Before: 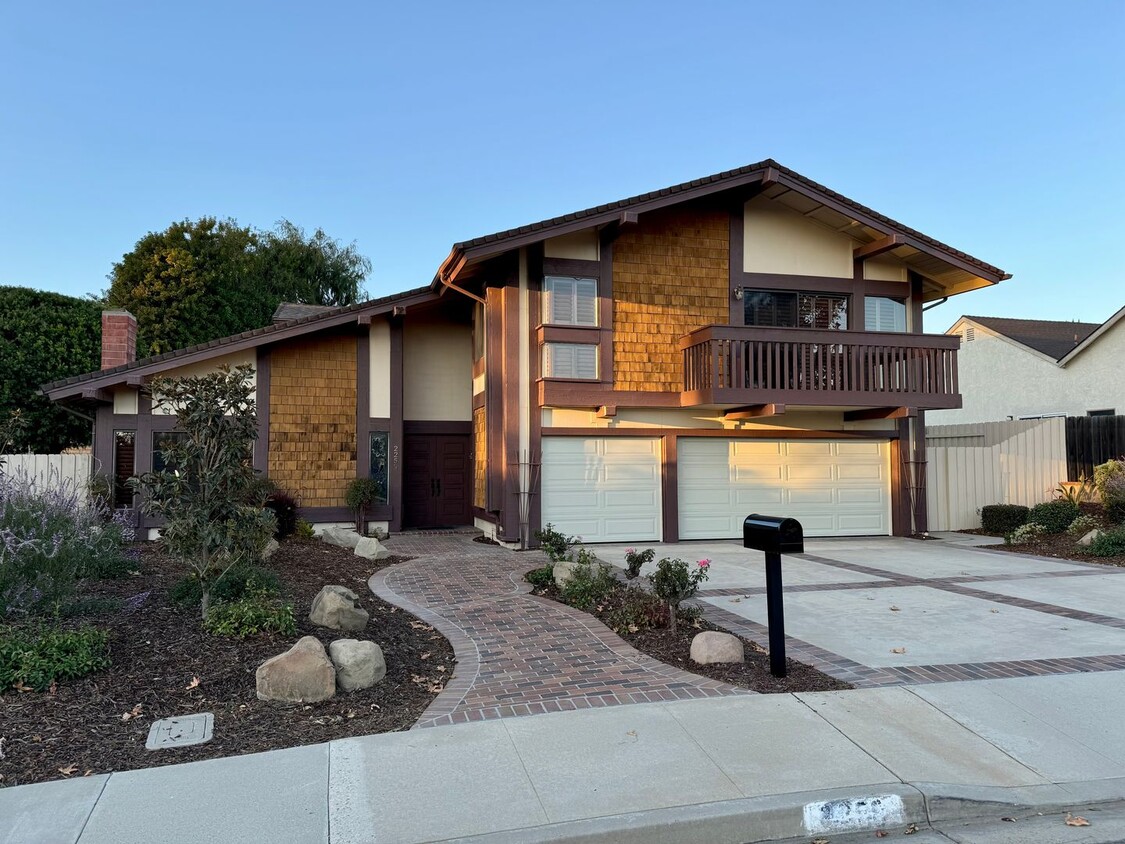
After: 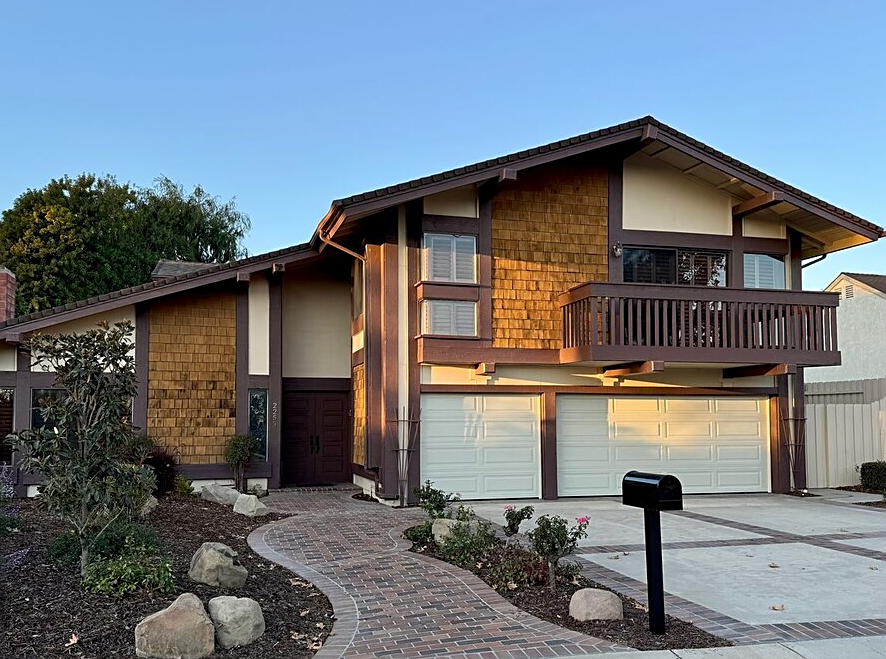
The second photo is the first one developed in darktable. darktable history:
crop and rotate: left 10.77%, top 5.1%, right 10.41%, bottom 16.76%
sharpen: on, module defaults
